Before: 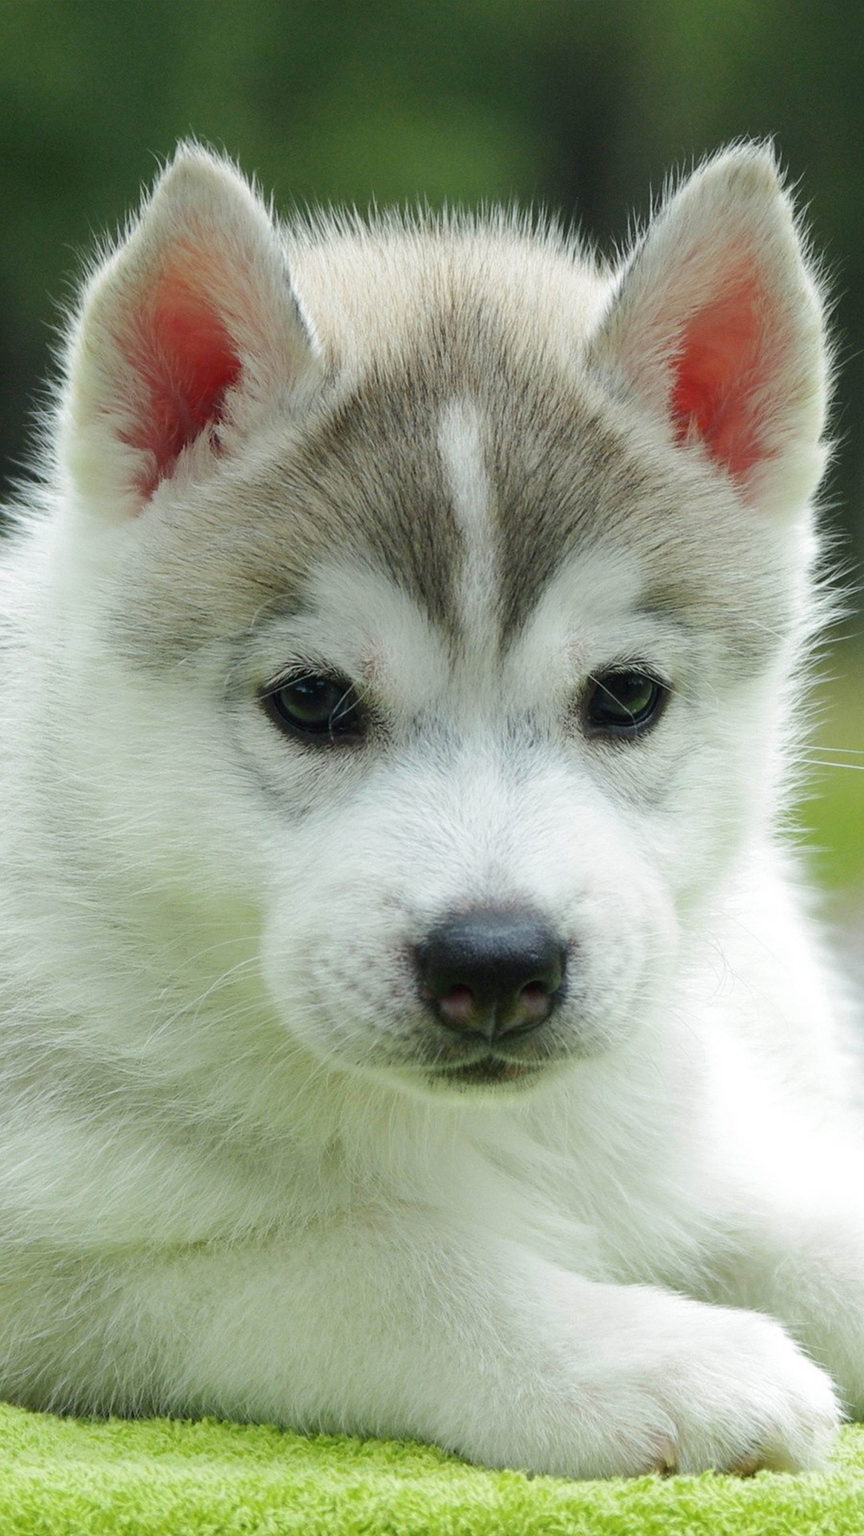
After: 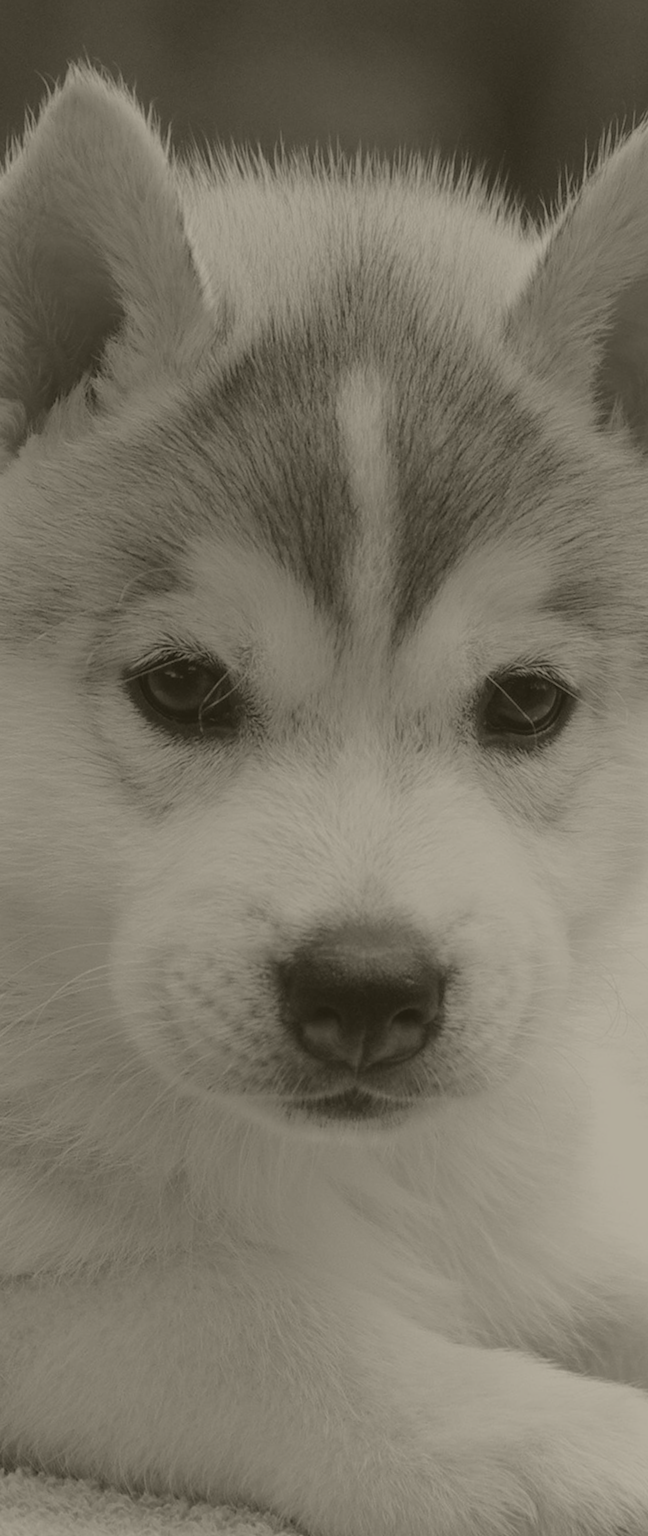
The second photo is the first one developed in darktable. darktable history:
crop and rotate: angle -3.27°, left 14.277%, top 0.028%, right 10.766%, bottom 0.028%
colorize: hue 41.44°, saturation 22%, source mix 60%, lightness 10.61%
levels: levels [0.016, 0.5, 0.996]
